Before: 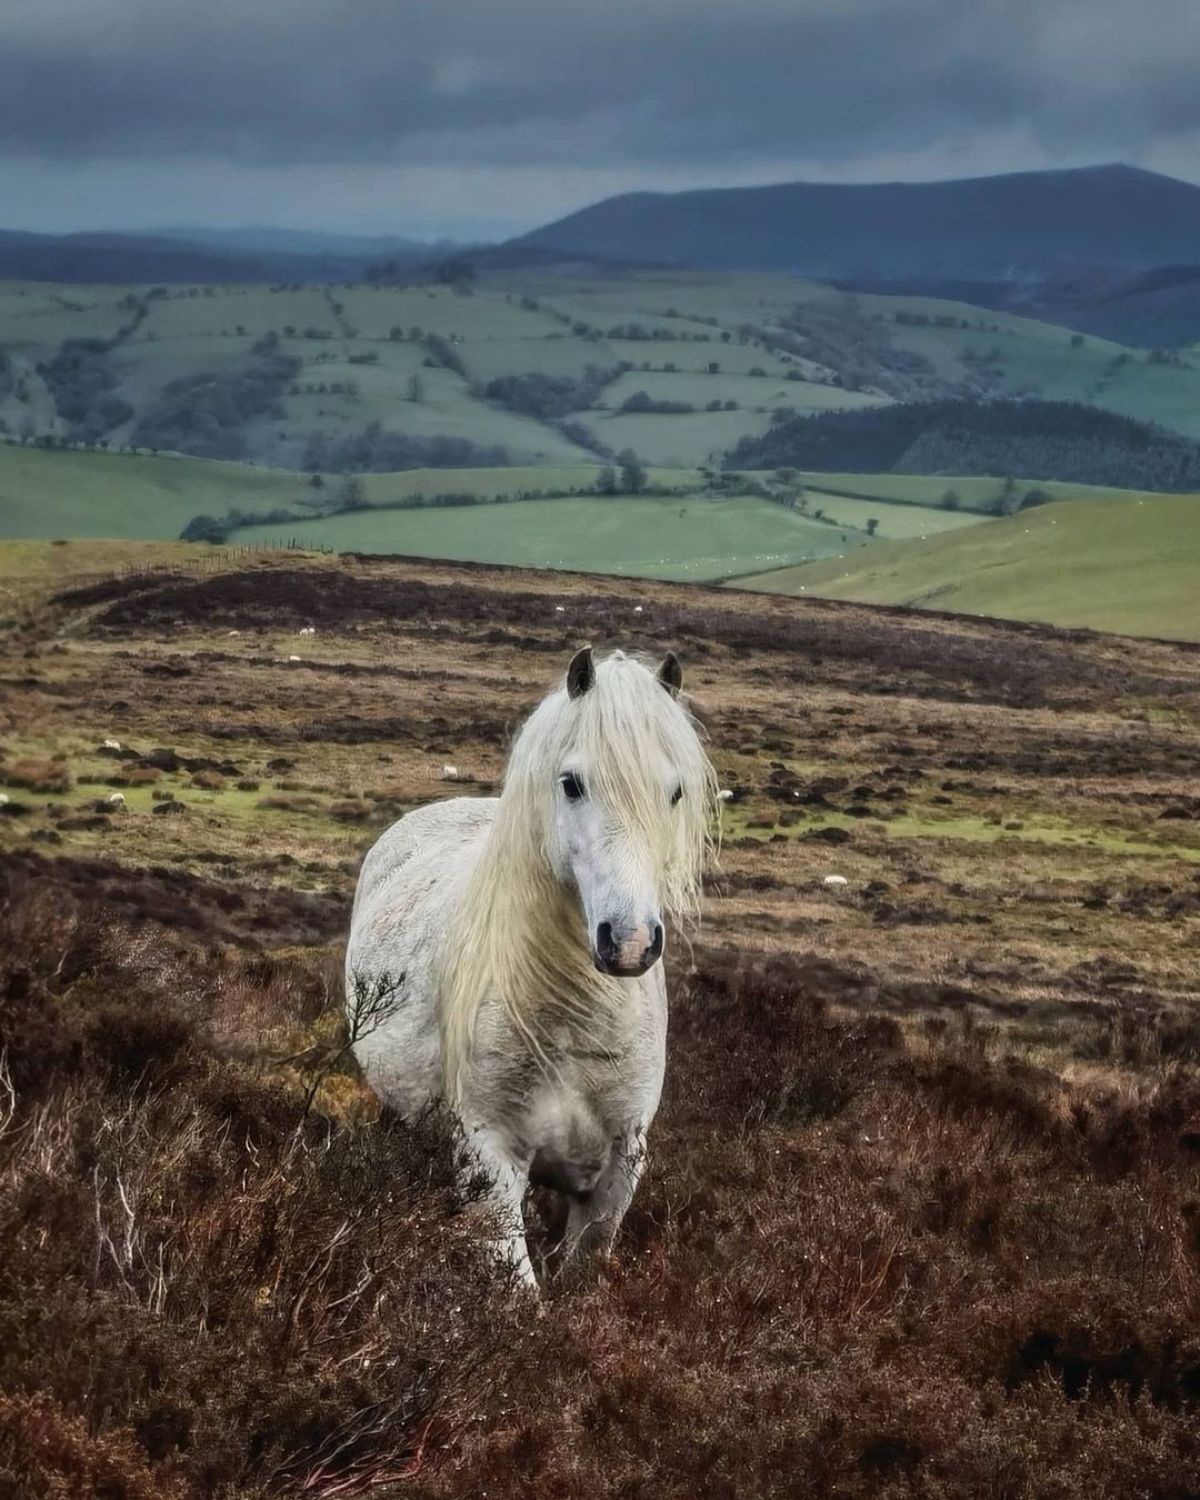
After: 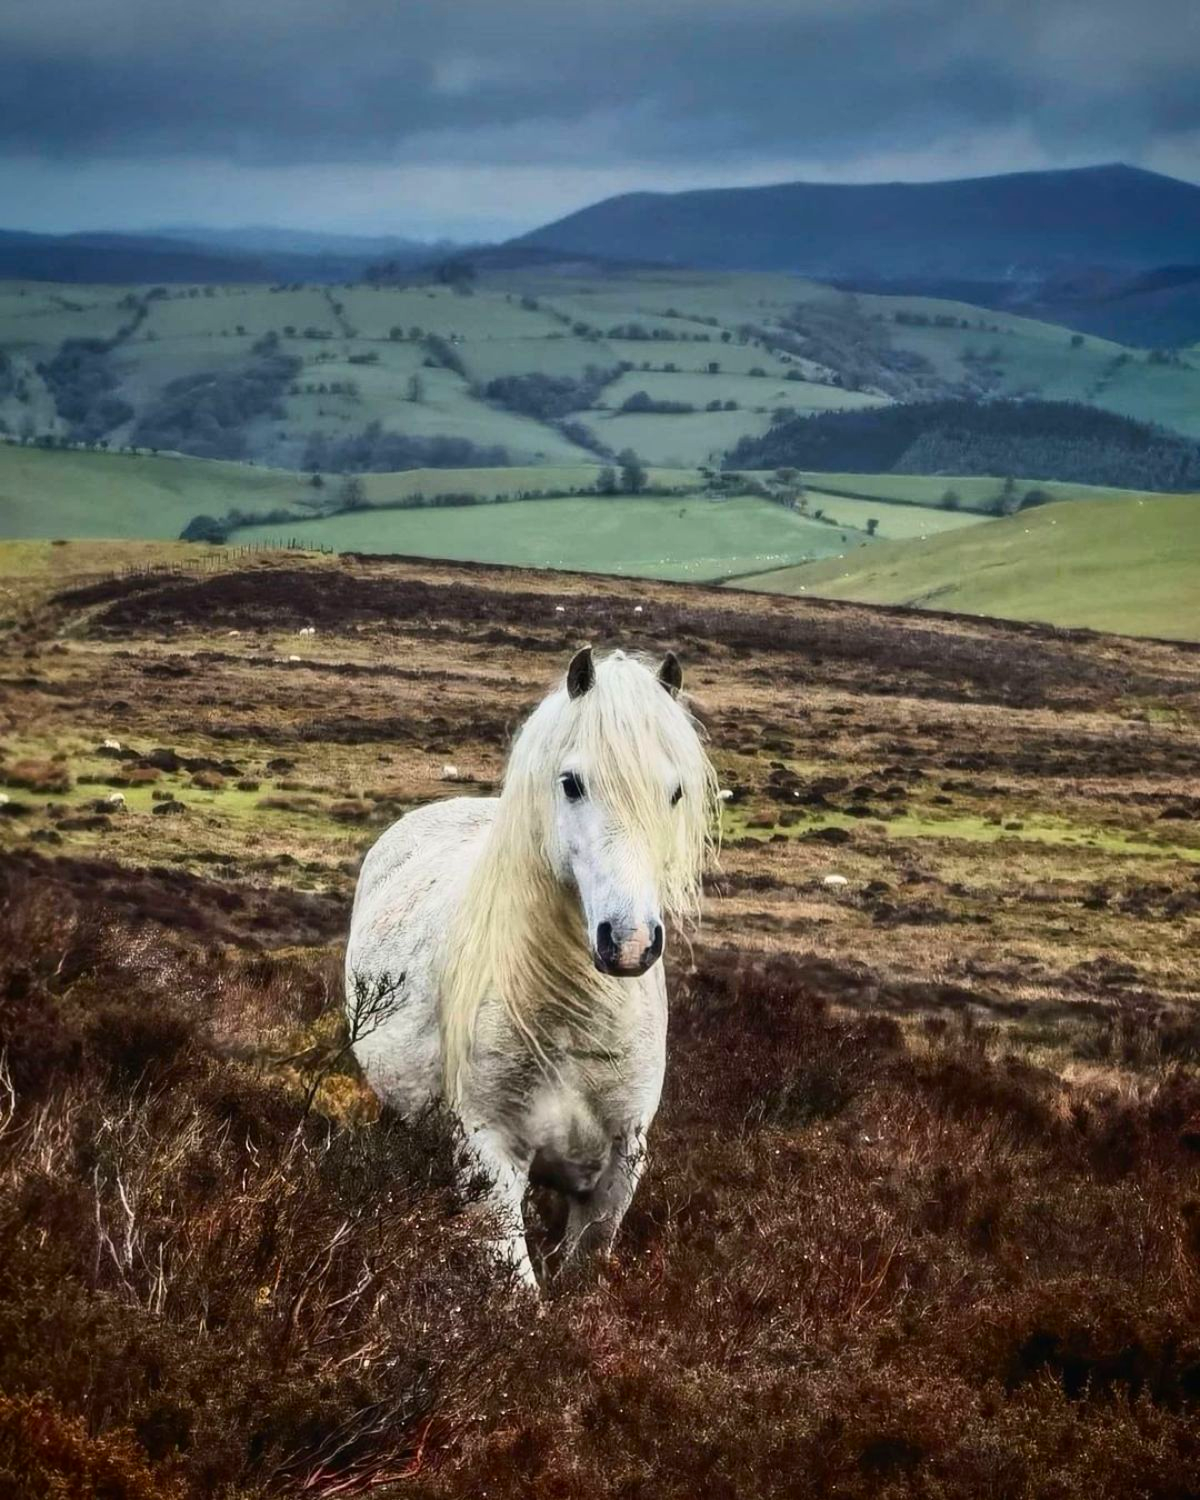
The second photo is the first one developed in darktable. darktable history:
contrast brightness saturation: contrast 0.225, brightness 0.097, saturation 0.29
vignetting: fall-off start 79.73%, saturation 0.371, unbound false
